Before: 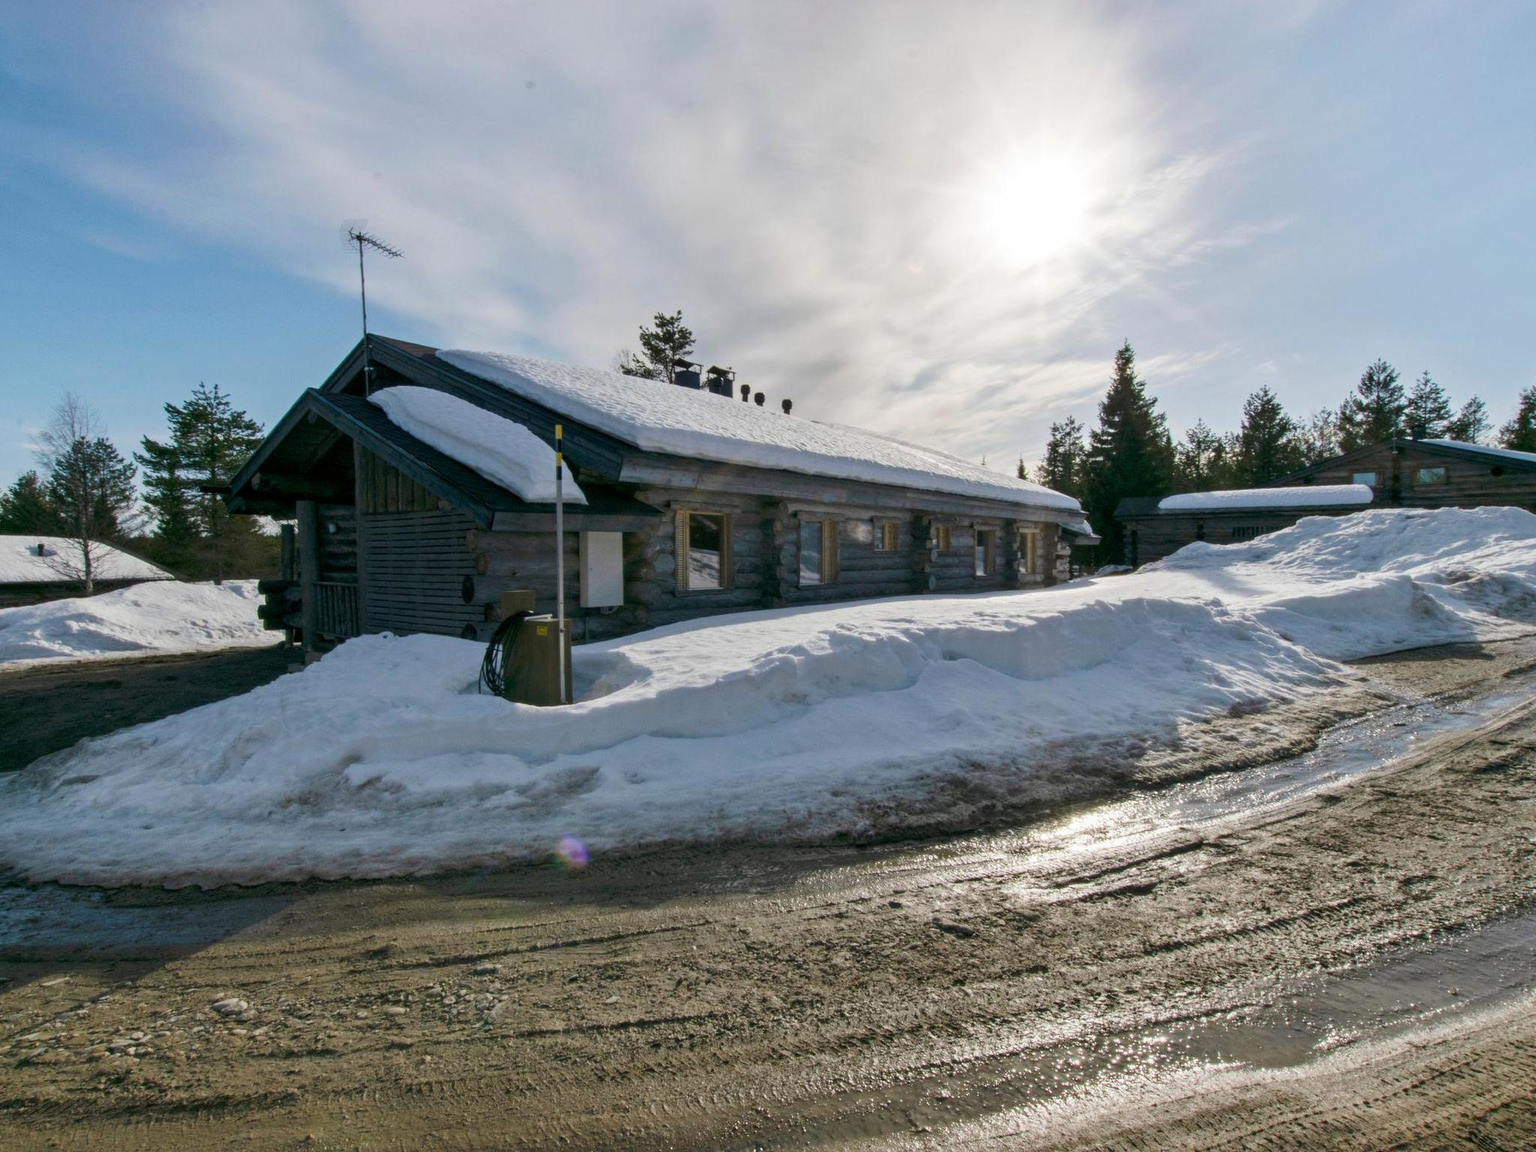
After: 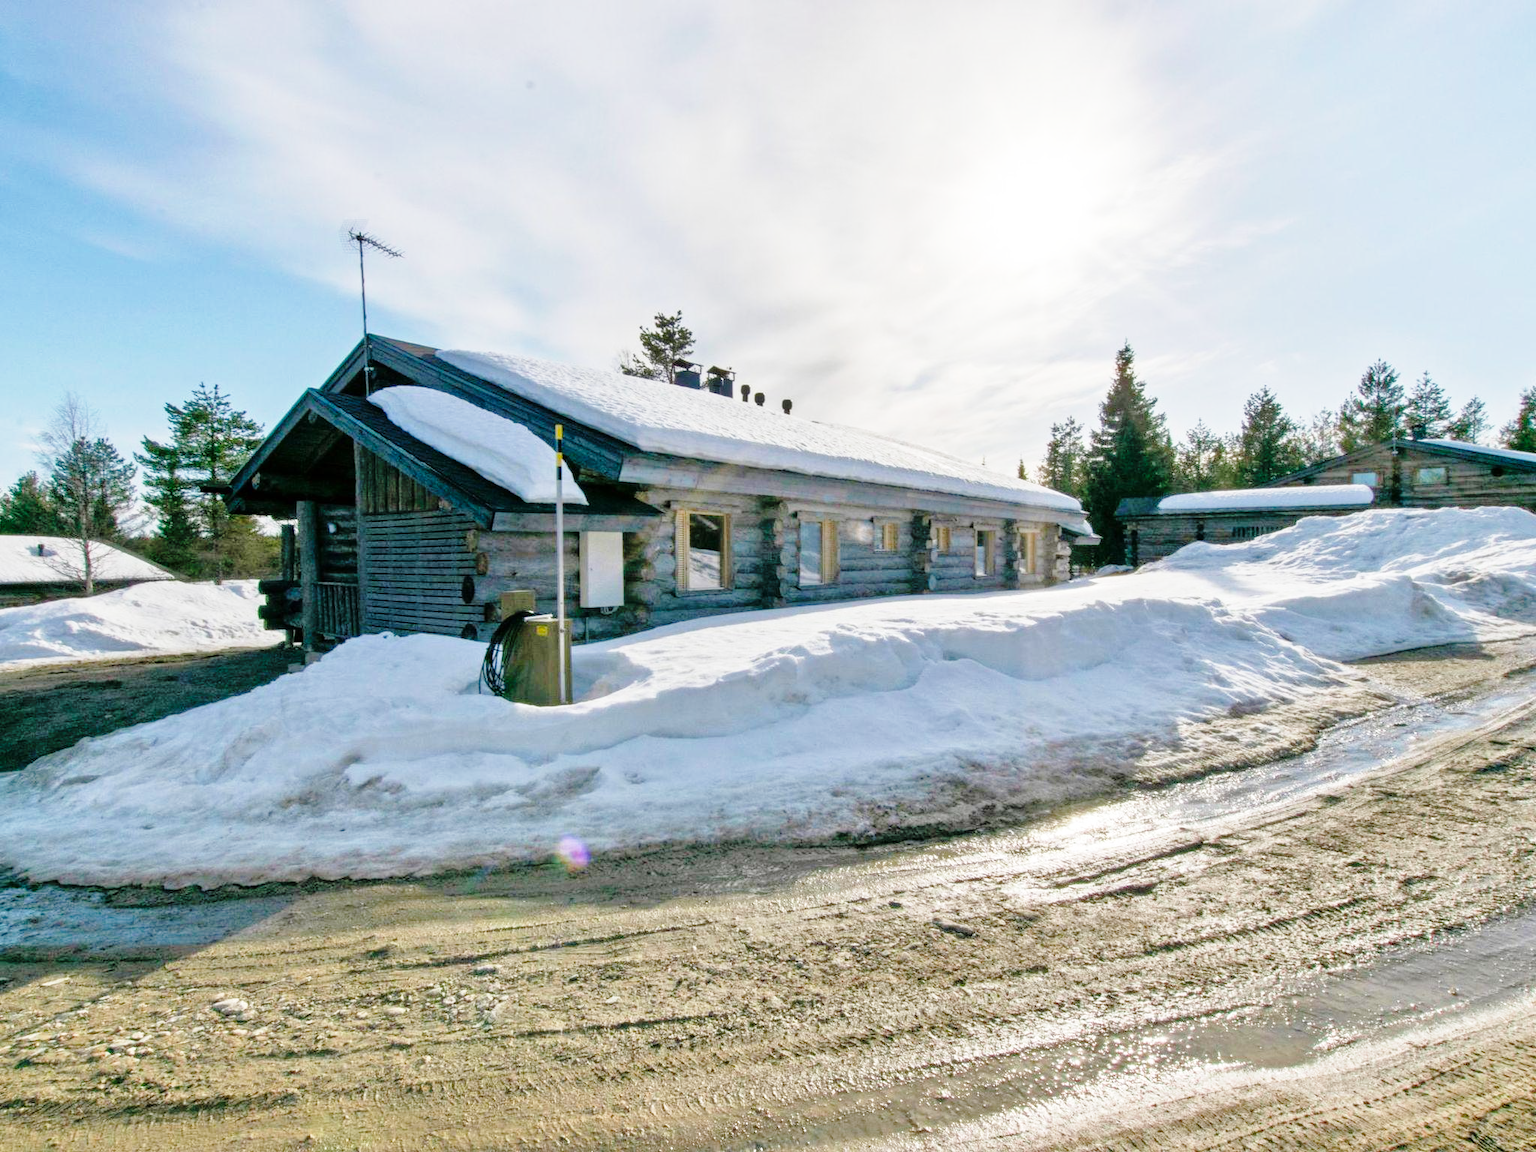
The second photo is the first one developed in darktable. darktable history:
tone equalizer: -7 EV 0.152 EV, -6 EV 0.569 EV, -5 EV 1.12 EV, -4 EV 1.34 EV, -3 EV 1.17 EV, -2 EV 0.6 EV, -1 EV 0.164 EV
base curve: curves: ch0 [(0, 0) (0.028, 0.03) (0.121, 0.232) (0.46, 0.748) (0.859, 0.968) (1, 1)], exposure shift 0.01, preserve colors none
